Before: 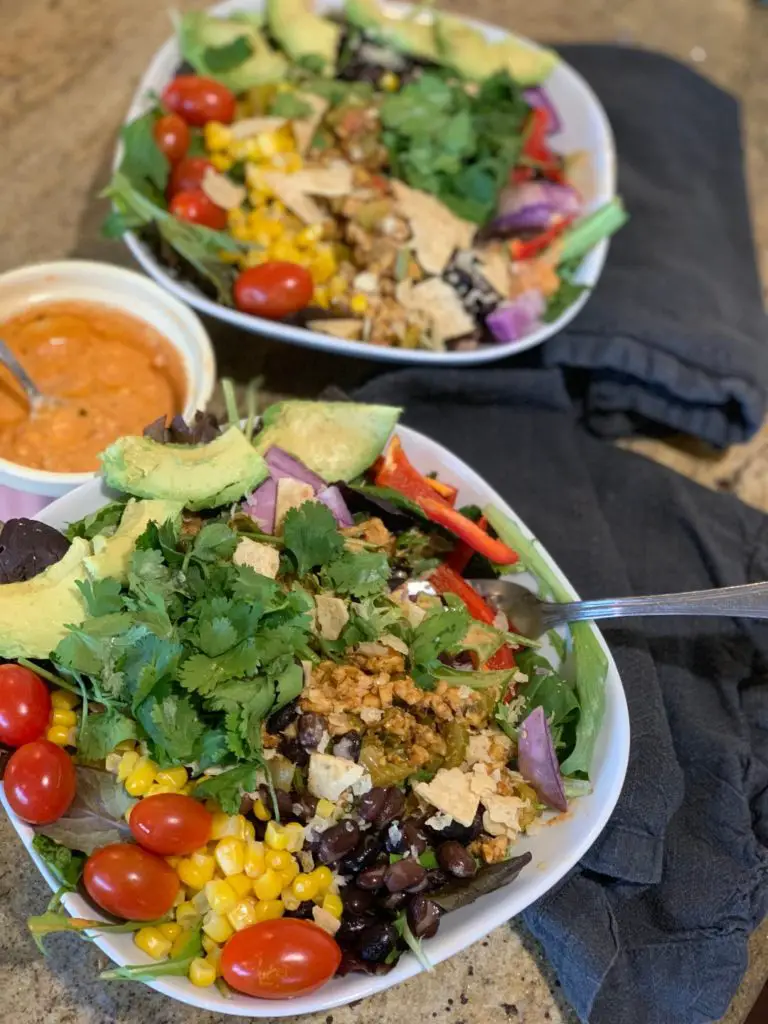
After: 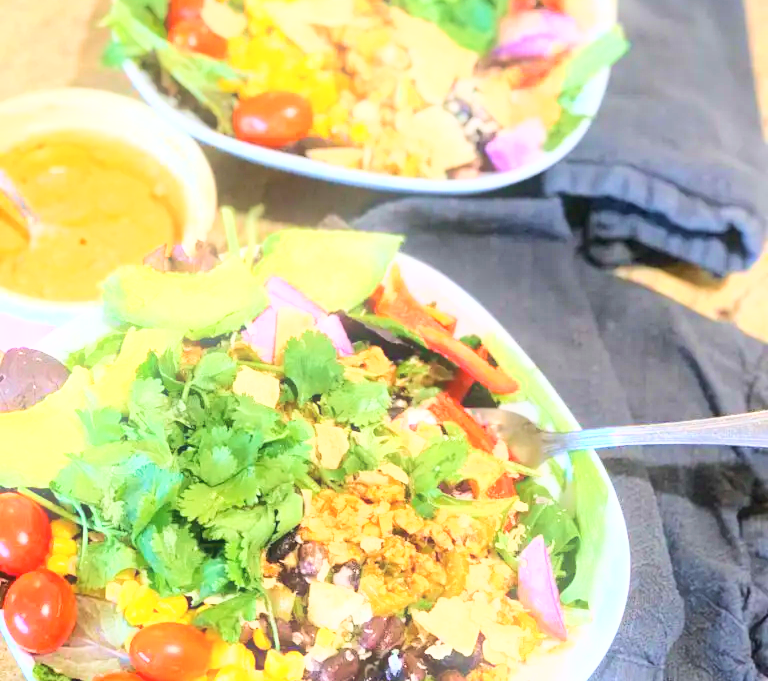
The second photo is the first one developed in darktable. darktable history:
velvia: on, module defaults
tone equalizer: on, module defaults
white balance: red 1, blue 1
bloom: size 9%, threshold 100%, strength 7%
base curve: curves: ch0 [(0, 0) (0.025, 0.046) (0.112, 0.277) (0.467, 0.74) (0.814, 0.929) (1, 0.942)]
crop: top 16.727%, bottom 16.727%
exposure: black level correction 0, exposure 1.35 EV, compensate exposure bias true, compensate highlight preservation false
